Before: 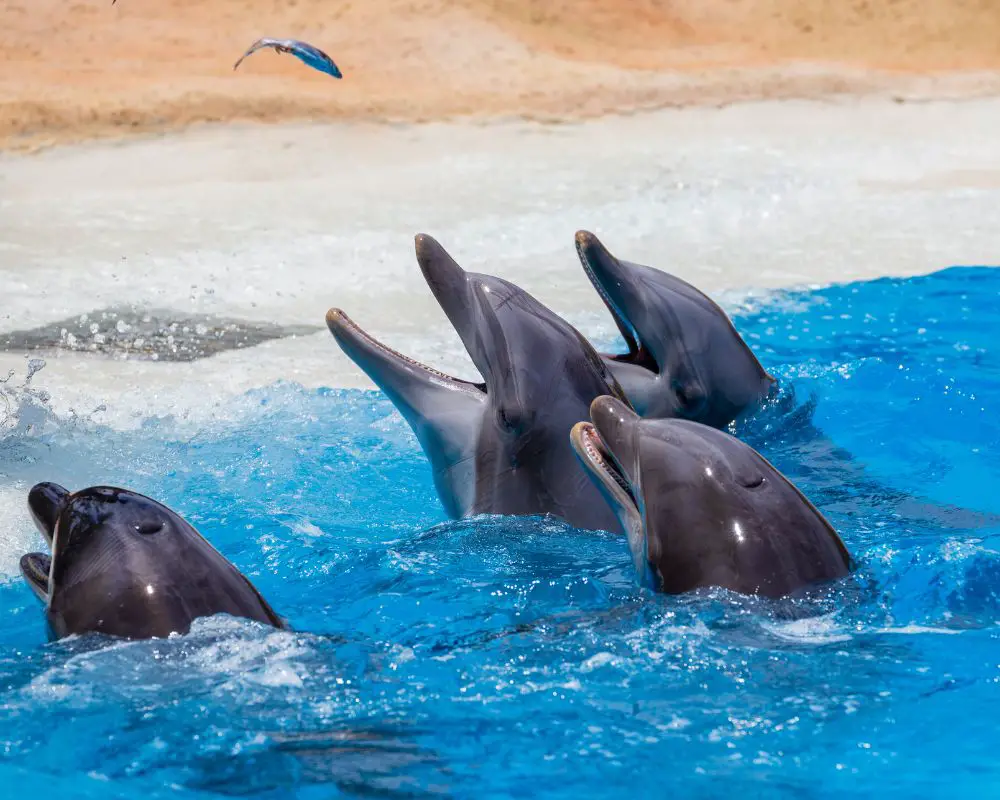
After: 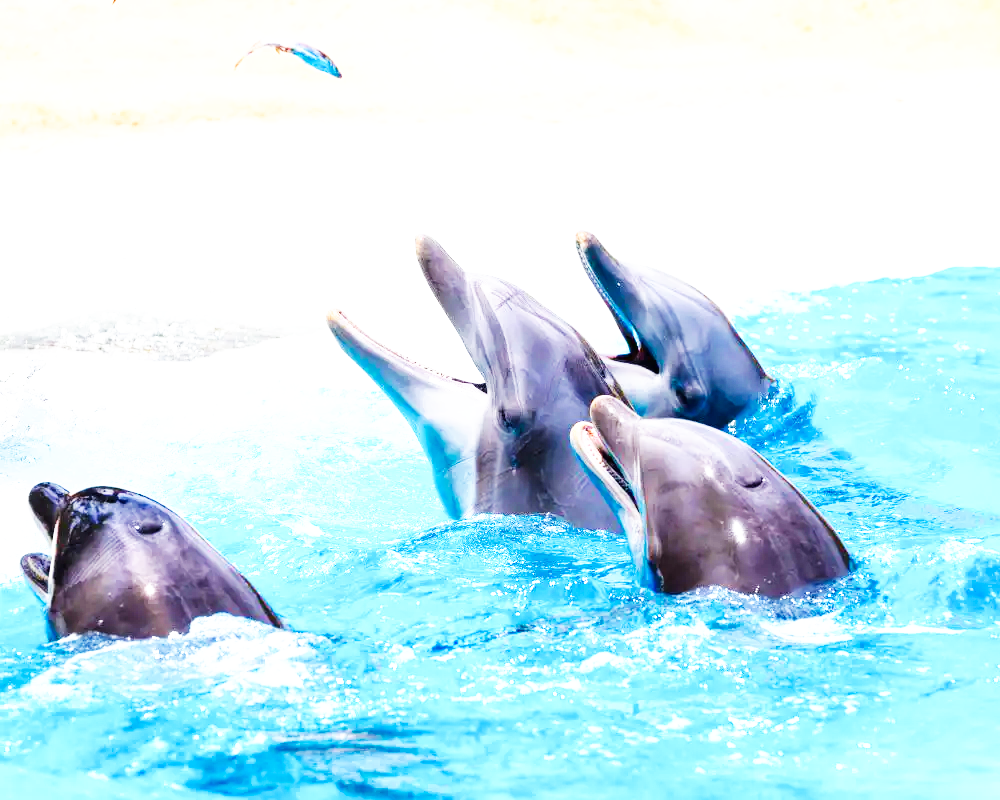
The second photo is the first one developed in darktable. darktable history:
exposure: black level correction 0, exposure 1.1 EV, compensate highlight preservation false
base curve: curves: ch0 [(0, 0) (0.007, 0.004) (0.027, 0.03) (0.046, 0.07) (0.207, 0.54) (0.442, 0.872) (0.673, 0.972) (1, 1)], preserve colors none
